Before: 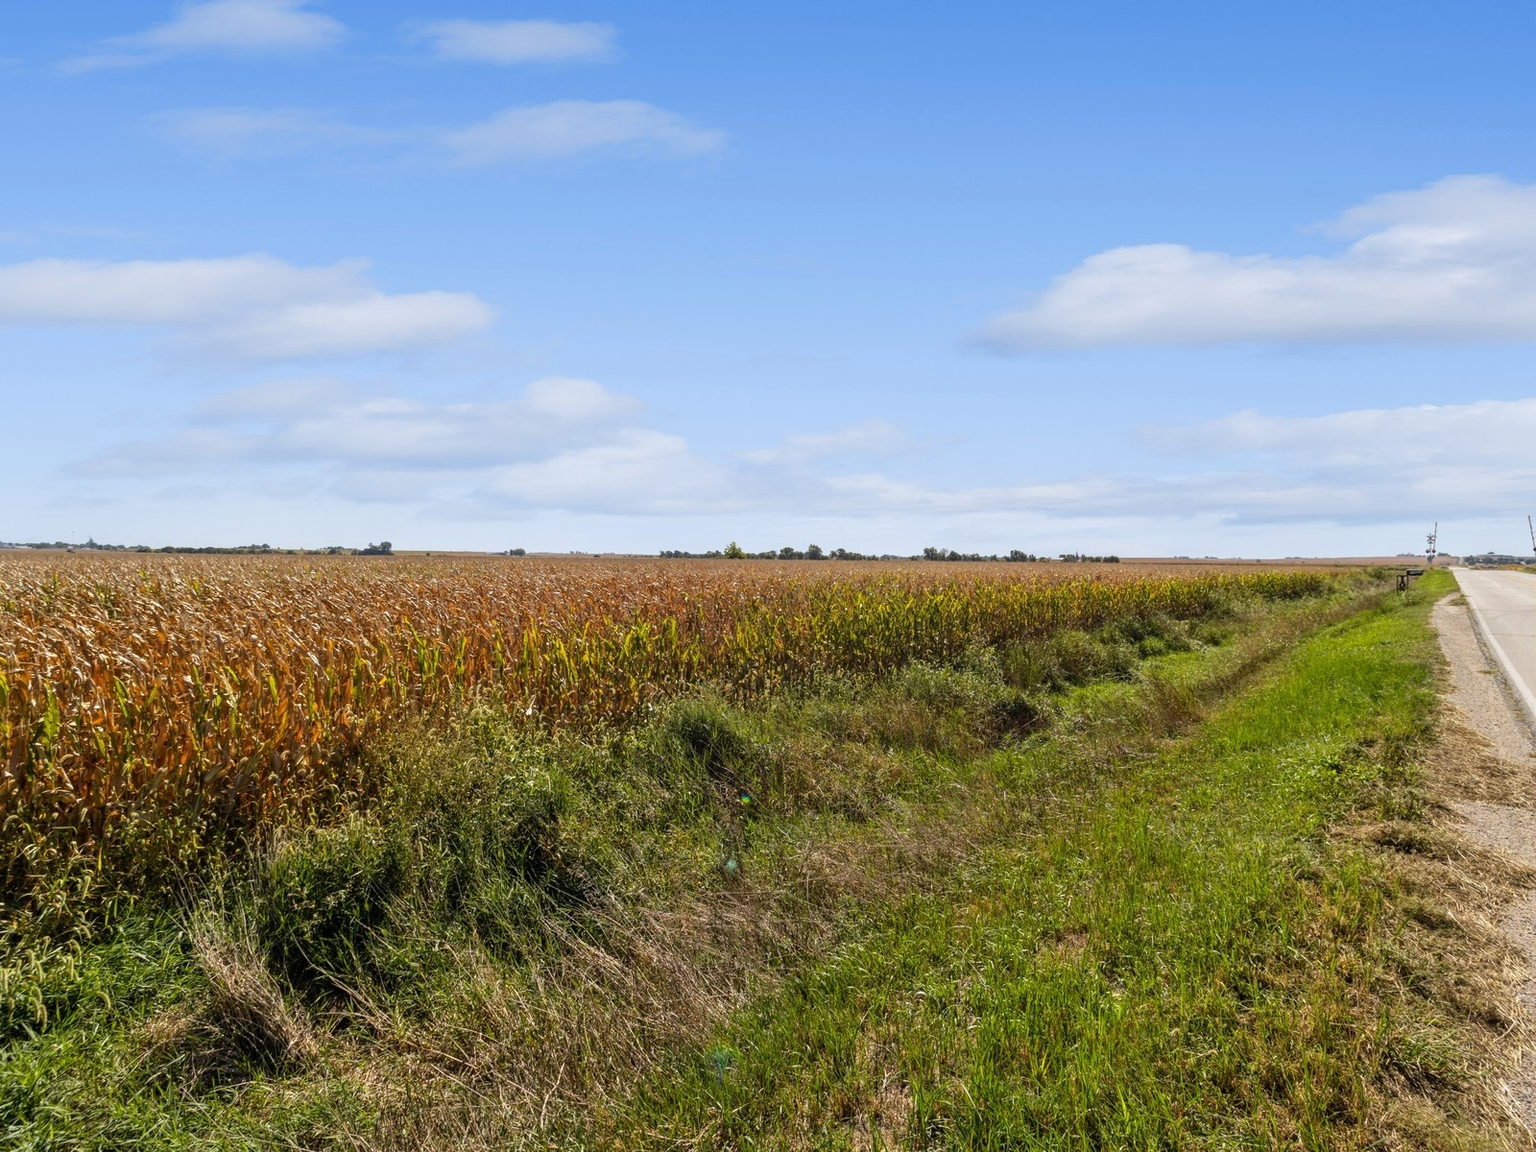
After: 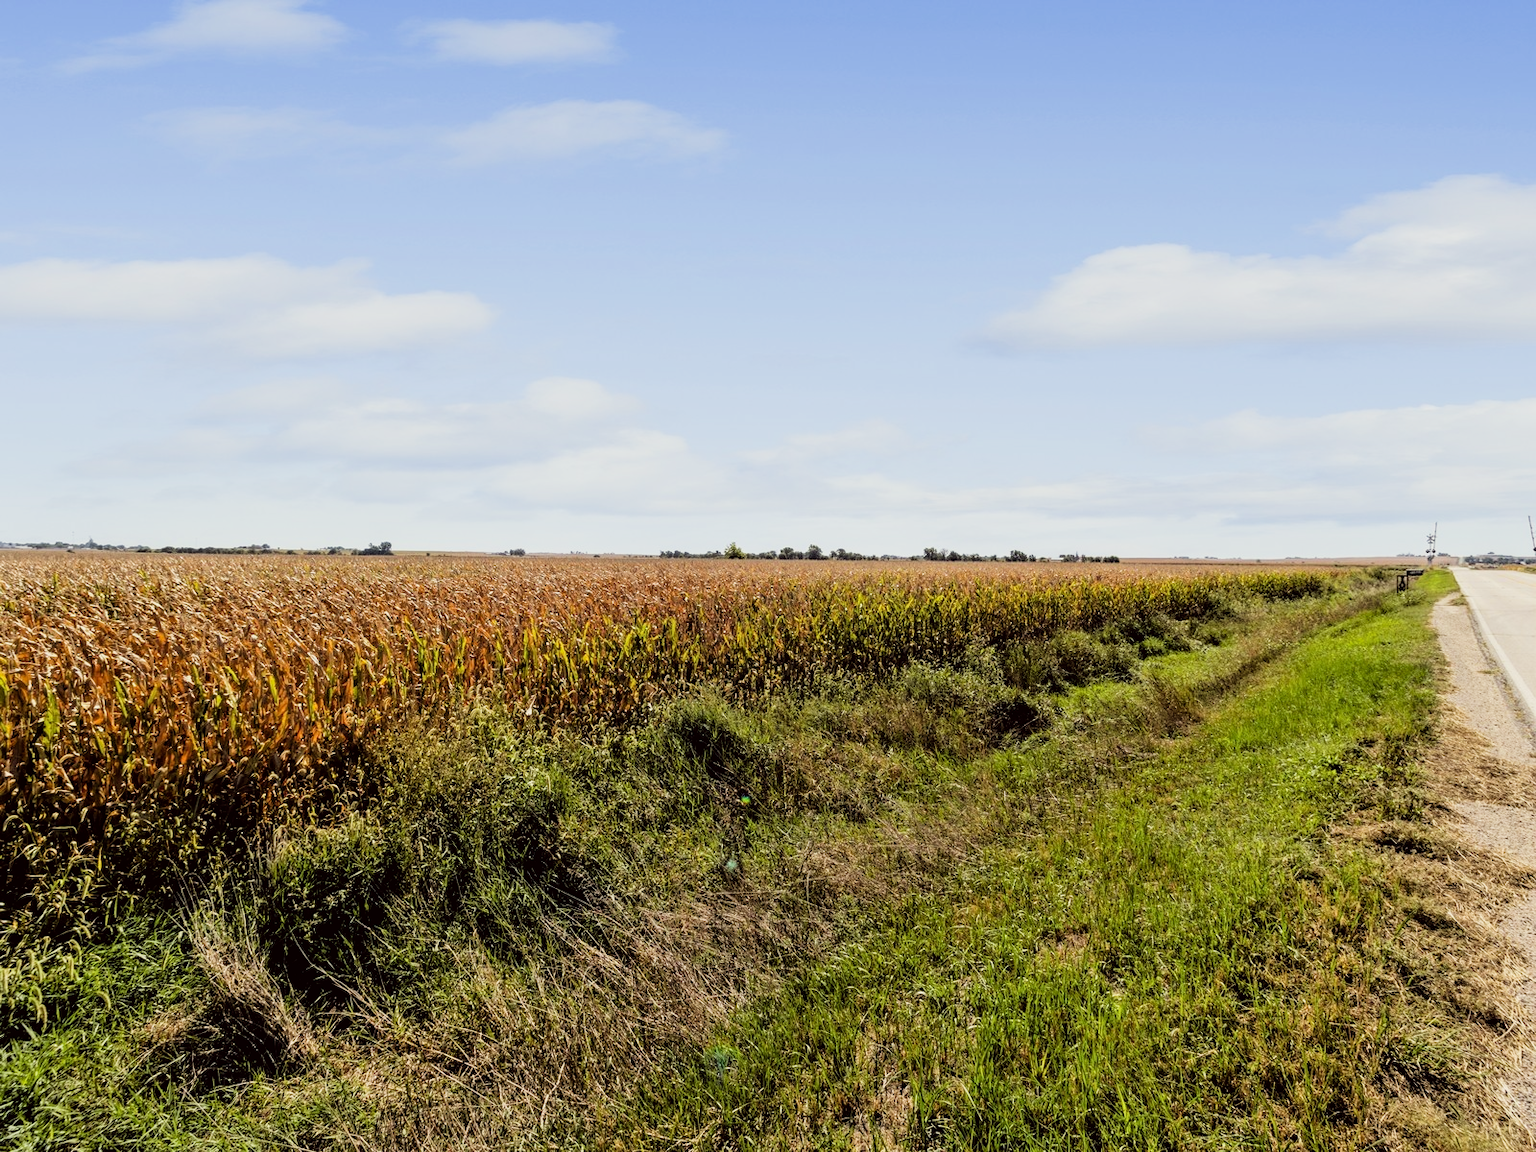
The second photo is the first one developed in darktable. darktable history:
exposure: compensate highlight preservation false
filmic rgb: black relative exposure -5.12 EV, white relative exposure 3.95 EV, threshold 2.98 EV, hardness 2.88, contrast 1.301, highlights saturation mix -30.57%, enable highlight reconstruction true
tone equalizer: -8 EV -0.415 EV, -7 EV -0.409 EV, -6 EV -0.299 EV, -5 EV -0.212 EV, -3 EV 0.249 EV, -2 EV 0.308 EV, -1 EV 0.413 EV, +0 EV 0.404 EV, mask exposure compensation -0.494 EV
color correction: highlights a* -1.18, highlights b* 4.64, shadows a* 3.62
